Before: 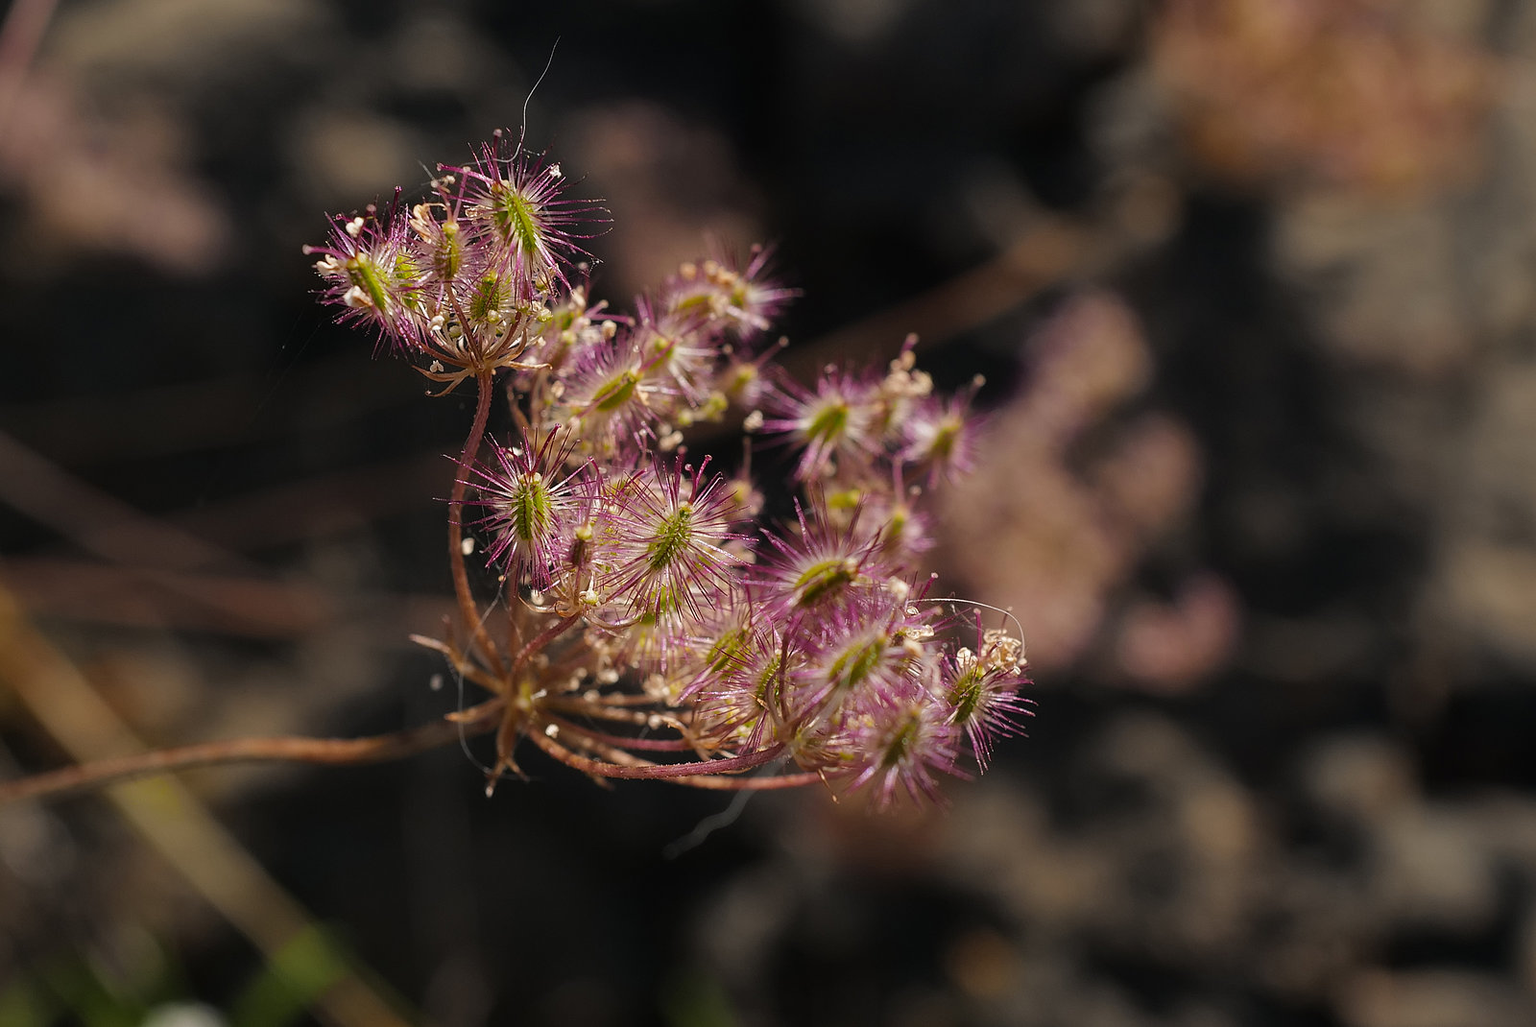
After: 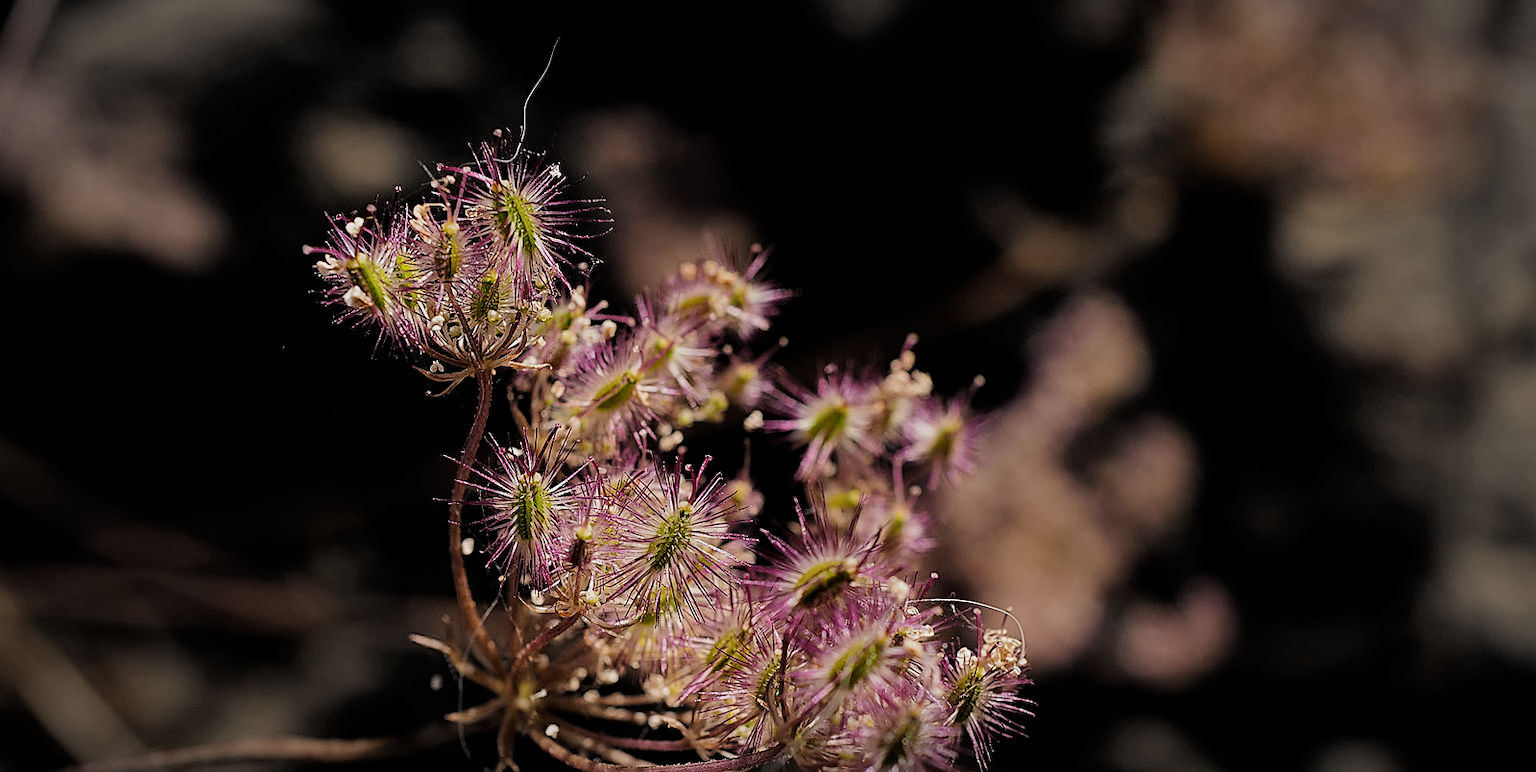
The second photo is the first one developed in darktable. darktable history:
crop: bottom 24.727%
exposure: compensate highlight preservation false
filmic rgb: black relative exposure -5.01 EV, white relative exposure 3.99 EV, threshold 2.95 EV, hardness 2.9, contrast 1.3, enable highlight reconstruction true
sharpen: on, module defaults
vignetting: automatic ratio true
